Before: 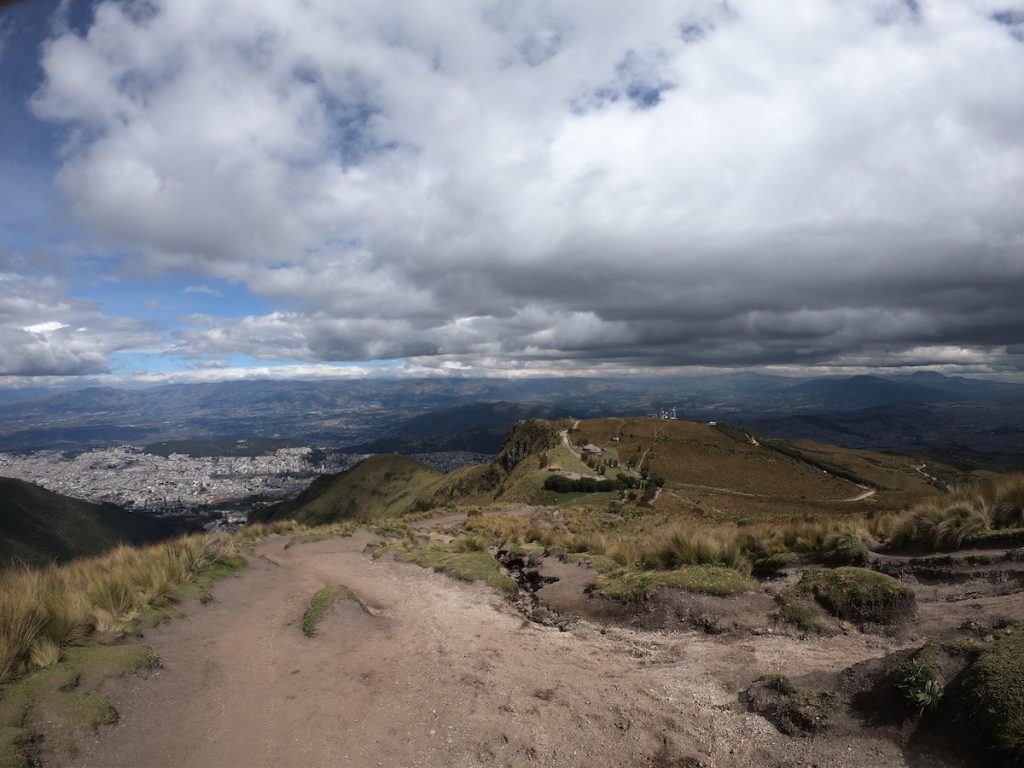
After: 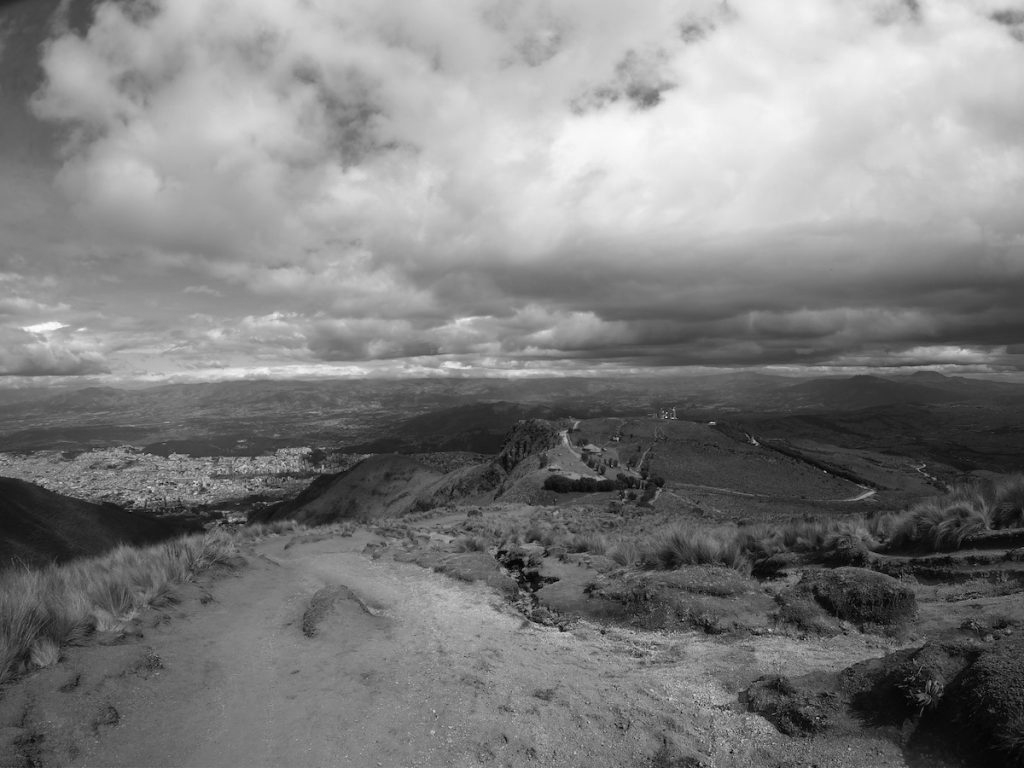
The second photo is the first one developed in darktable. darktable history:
monochrome: a 32, b 64, size 2.3, highlights 1
color correction: saturation 0.2
